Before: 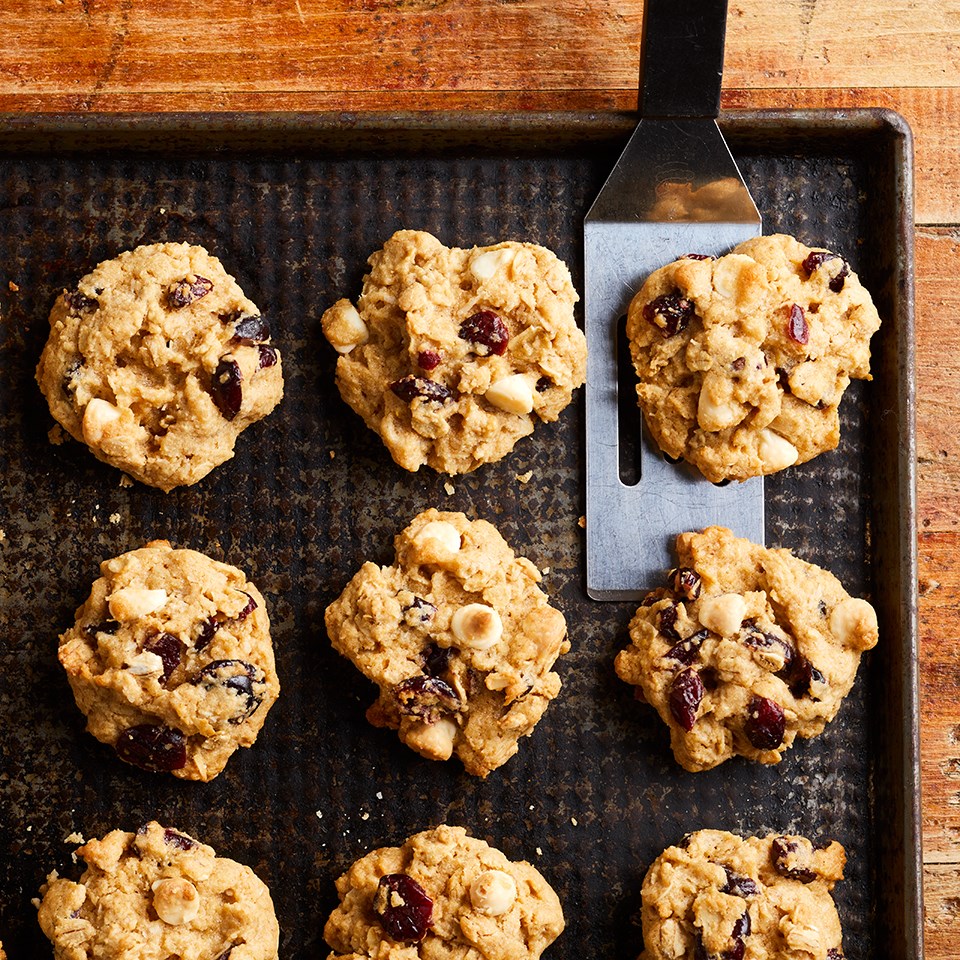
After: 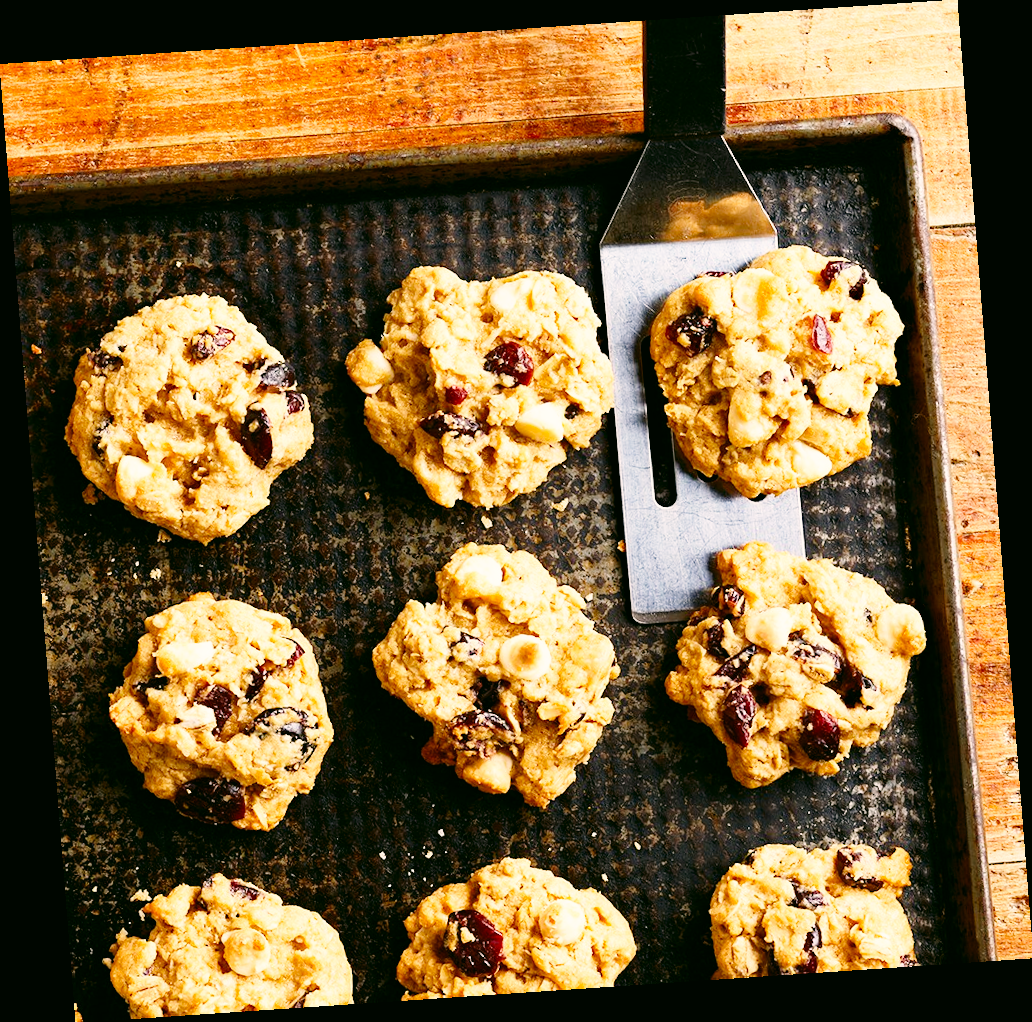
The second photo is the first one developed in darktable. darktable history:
color correction: highlights a* 4.02, highlights b* 4.98, shadows a* -7.55, shadows b* 4.98
rotate and perspective: rotation -4.2°, shear 0.006, automatic cropping off
base curve: curves: ch0 [(0, 0) (0.008, 0.007) (0.022, 0.029) (0.048, 0.089) (0.092, 0.197) (0.191, 0.399) (0.275, 0.534) (0.357, 0.65) (0.477, 0.78) (0.542, 0.833) (0.799, 0.973) (1, 1)], preserve colors none
haze removal: compatibility mode true, adaptive false
shadows and highlights: shadows 32, highlights -32, soften with gaussian
